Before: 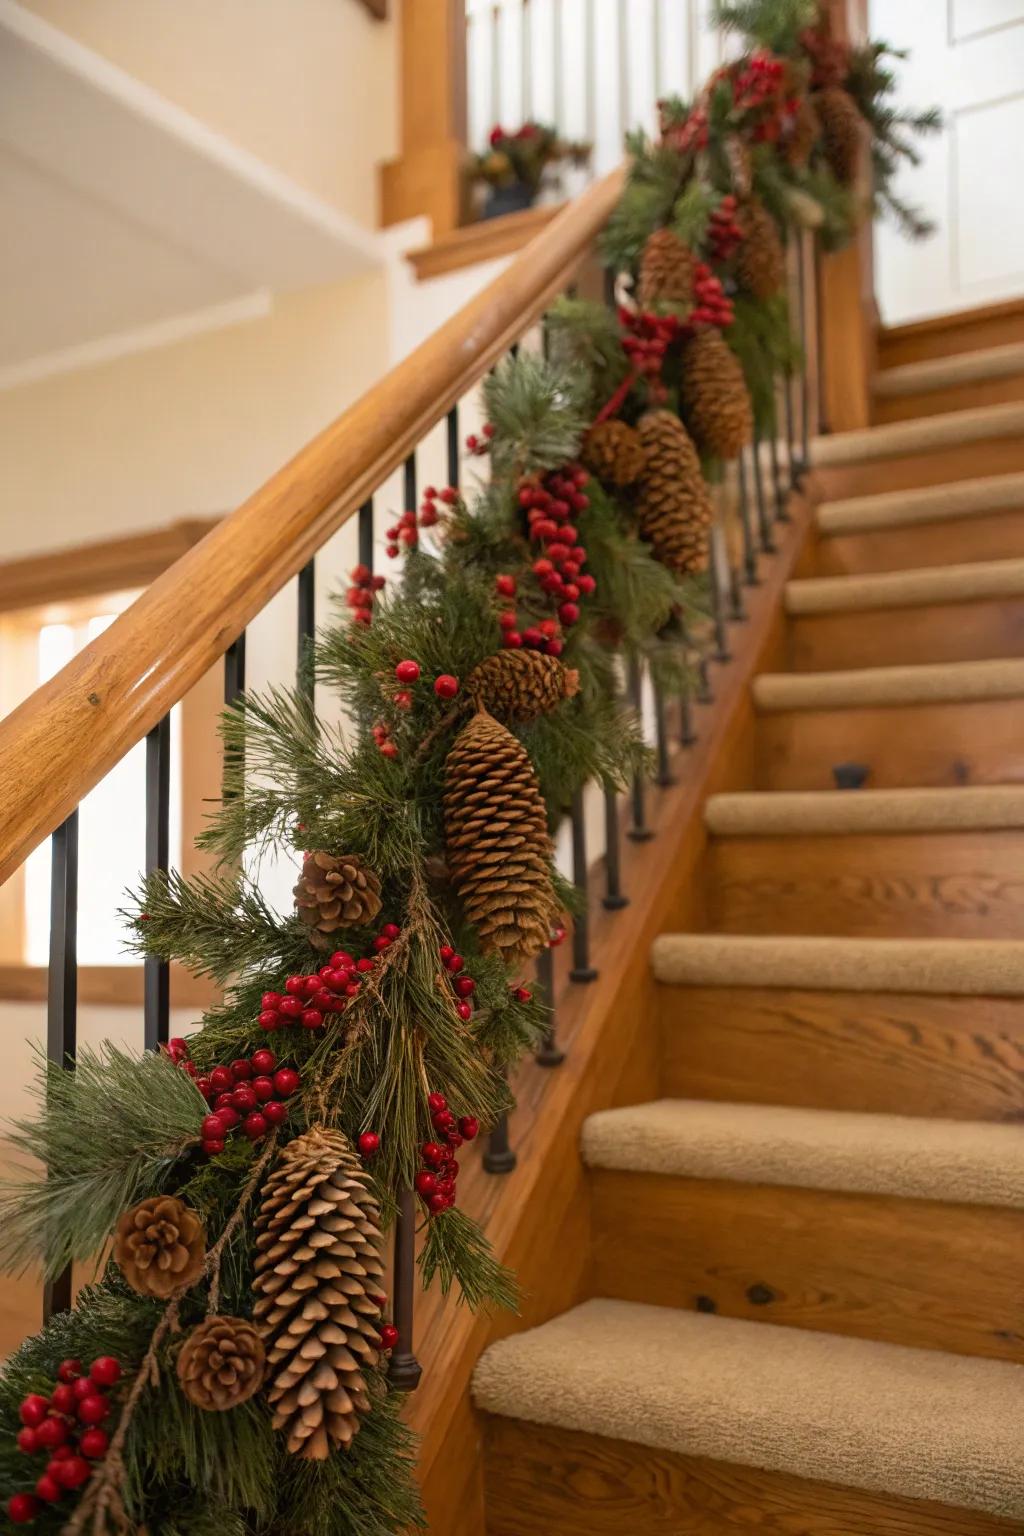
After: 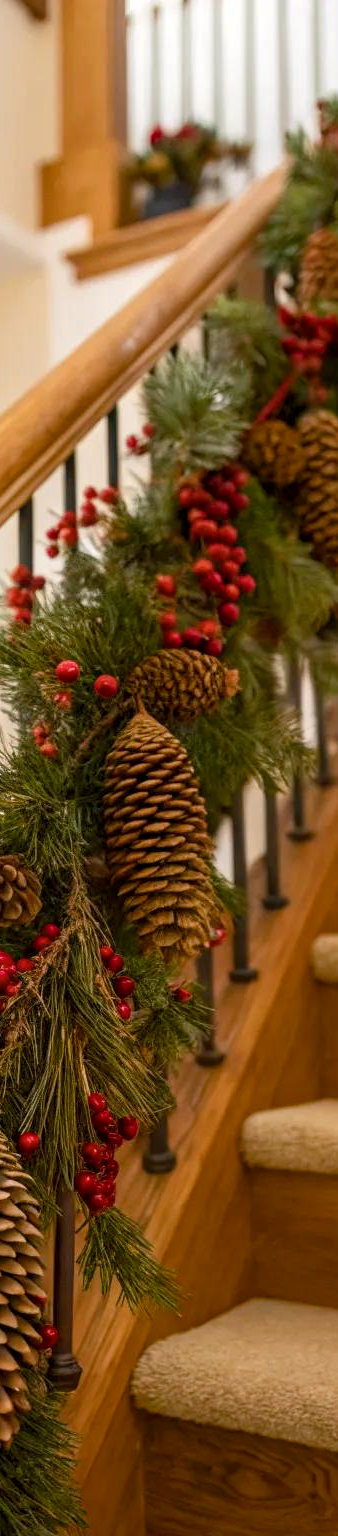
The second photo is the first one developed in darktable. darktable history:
crop: left 33.288%, right 33.675%
tone equalizer: edges refinement/feathering 500, mask exposure compensation -1.57 EV, preserve details no
contrast brightness saturation: saturation -0.063
color balance rgb: linear chroma grading › global chroma 14.72%, perceptual saturation grading › global saturation 0.82%, perceptual saturation grading › highlights -19.945%, perceptual saturation grading › shadows 19.879%, global vibrance 20%
local contrast: on, module defaults
